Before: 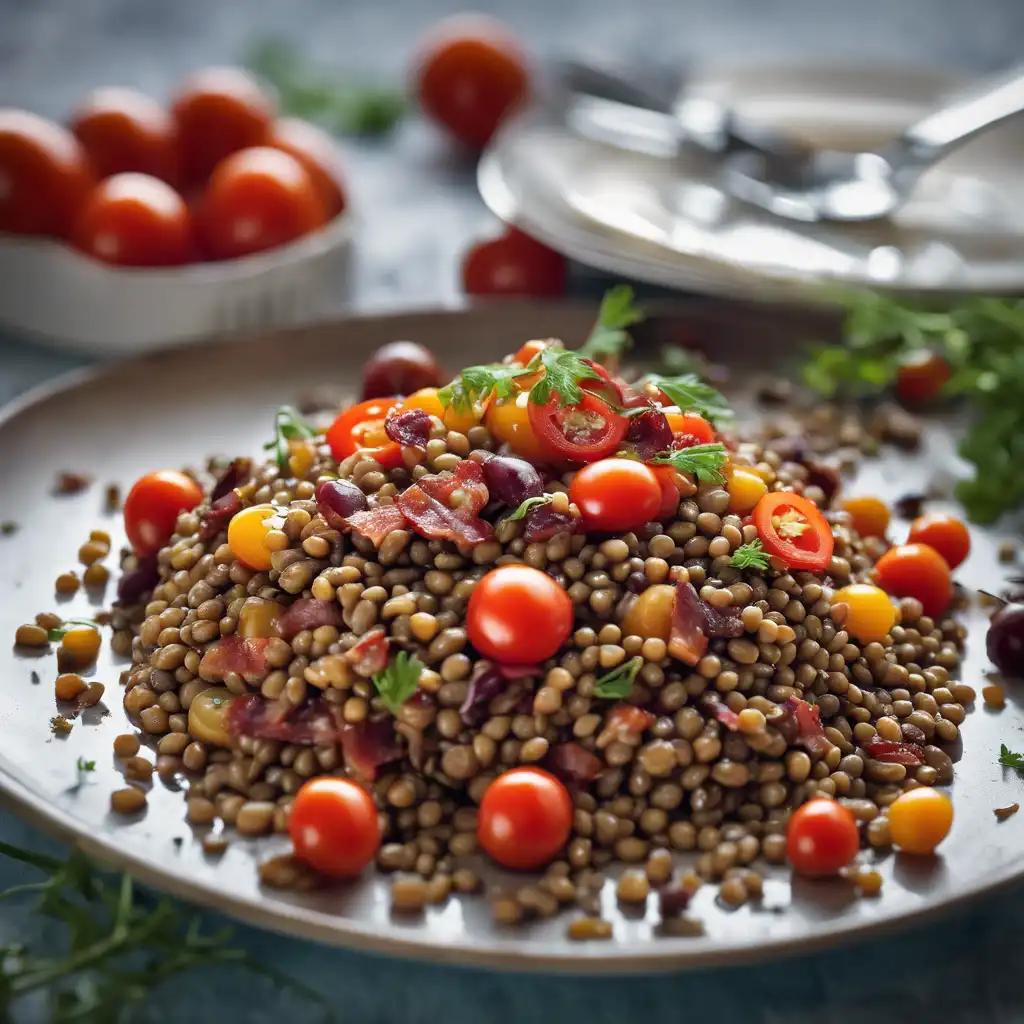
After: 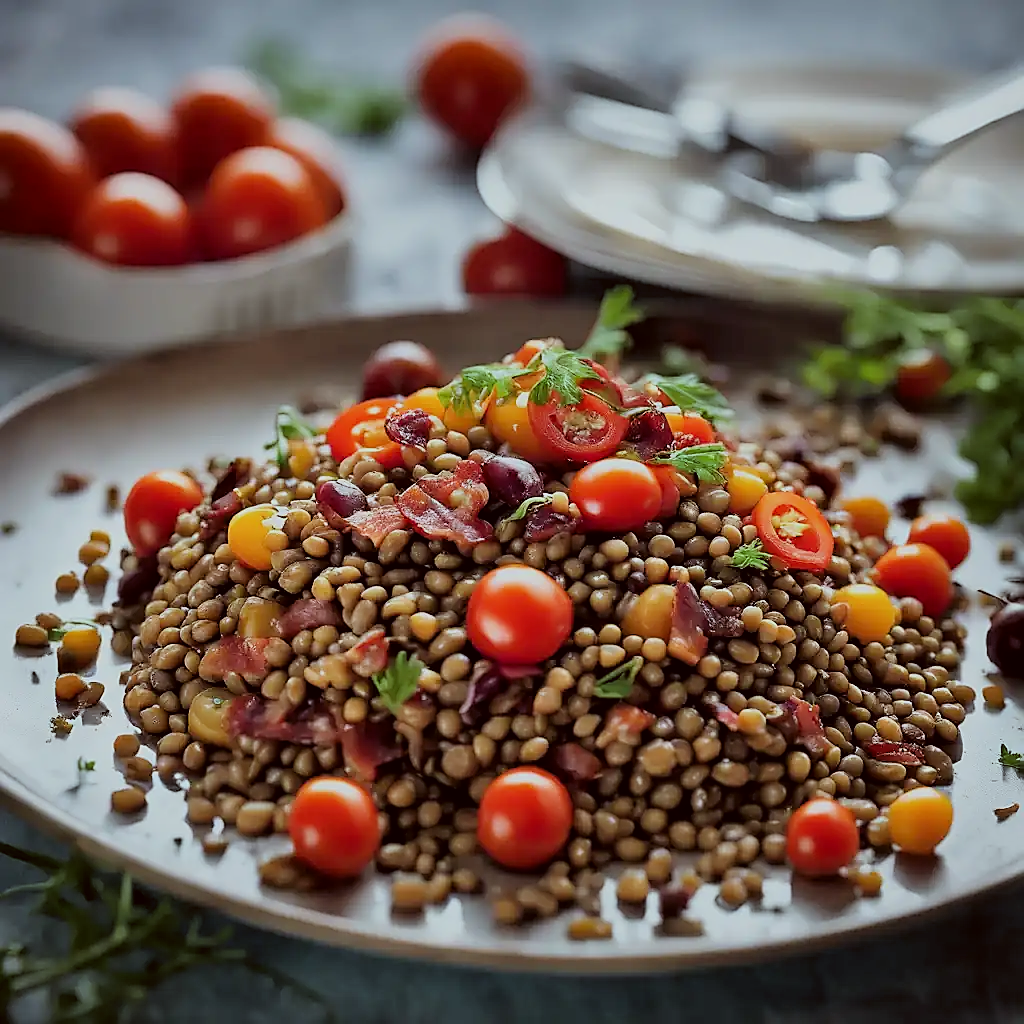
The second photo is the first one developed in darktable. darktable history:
filmic rgb: black relative exposure -6.69 EV, white relative exposure 4.56 EV, hardness 3.24, color science v6 (2022)
sharpen: radius 1.381, amount 1.253, threshold 0.804
color correction: highlights a* -5.05, highlights b* -3.96, shadows a* 4.2, shadows b* 4.11
